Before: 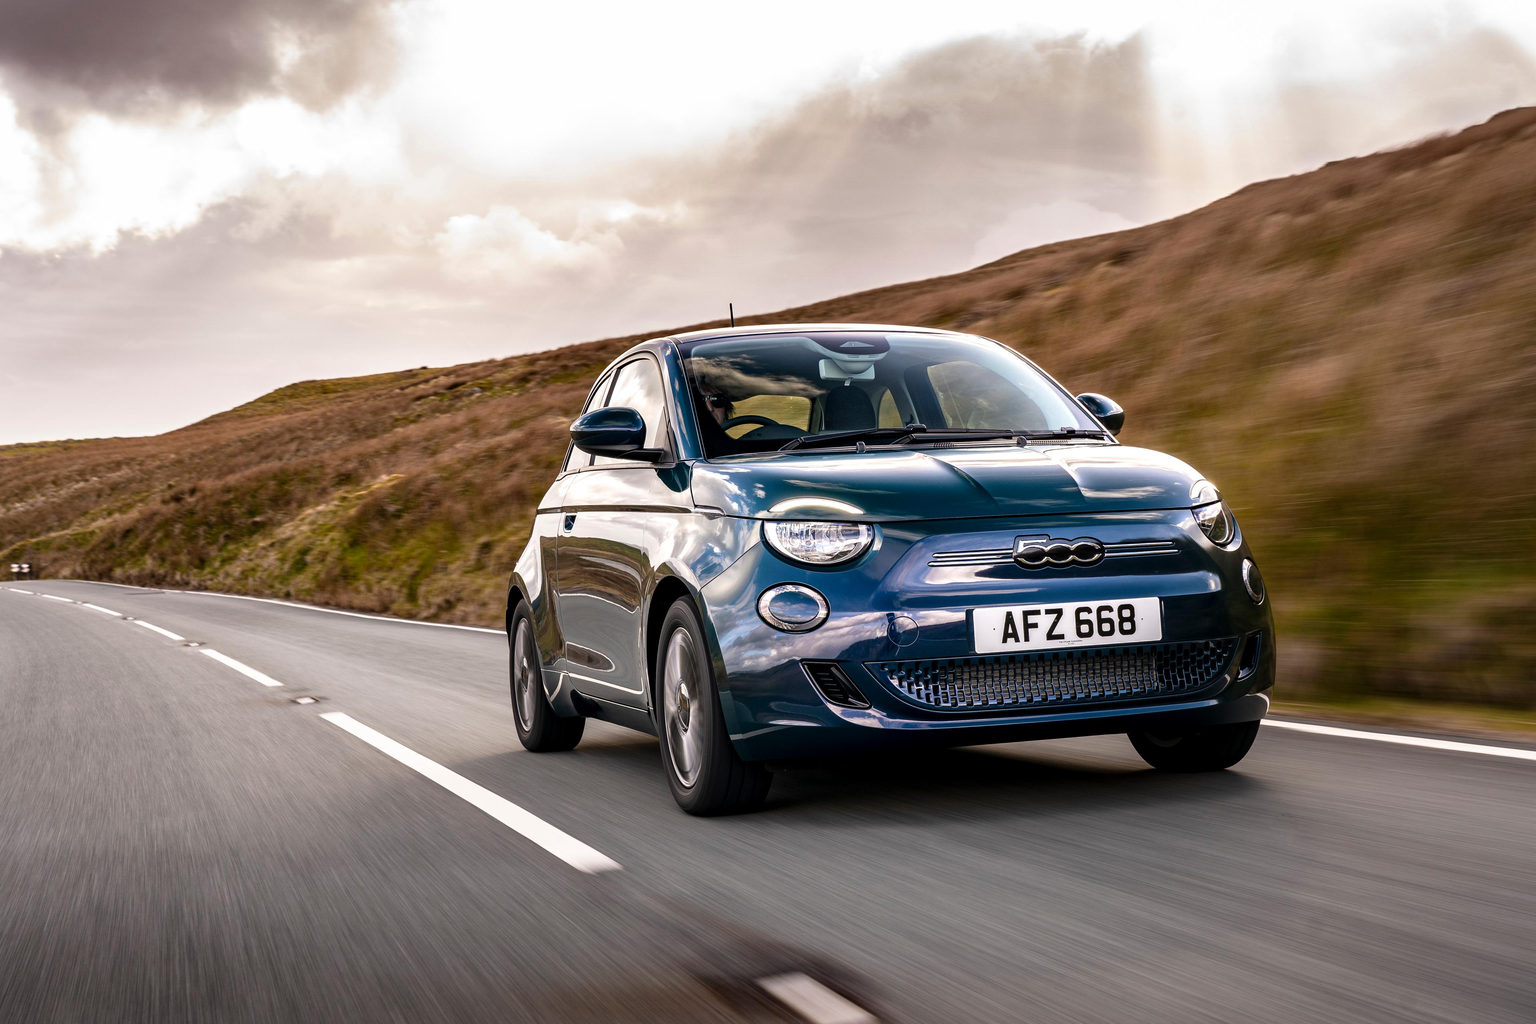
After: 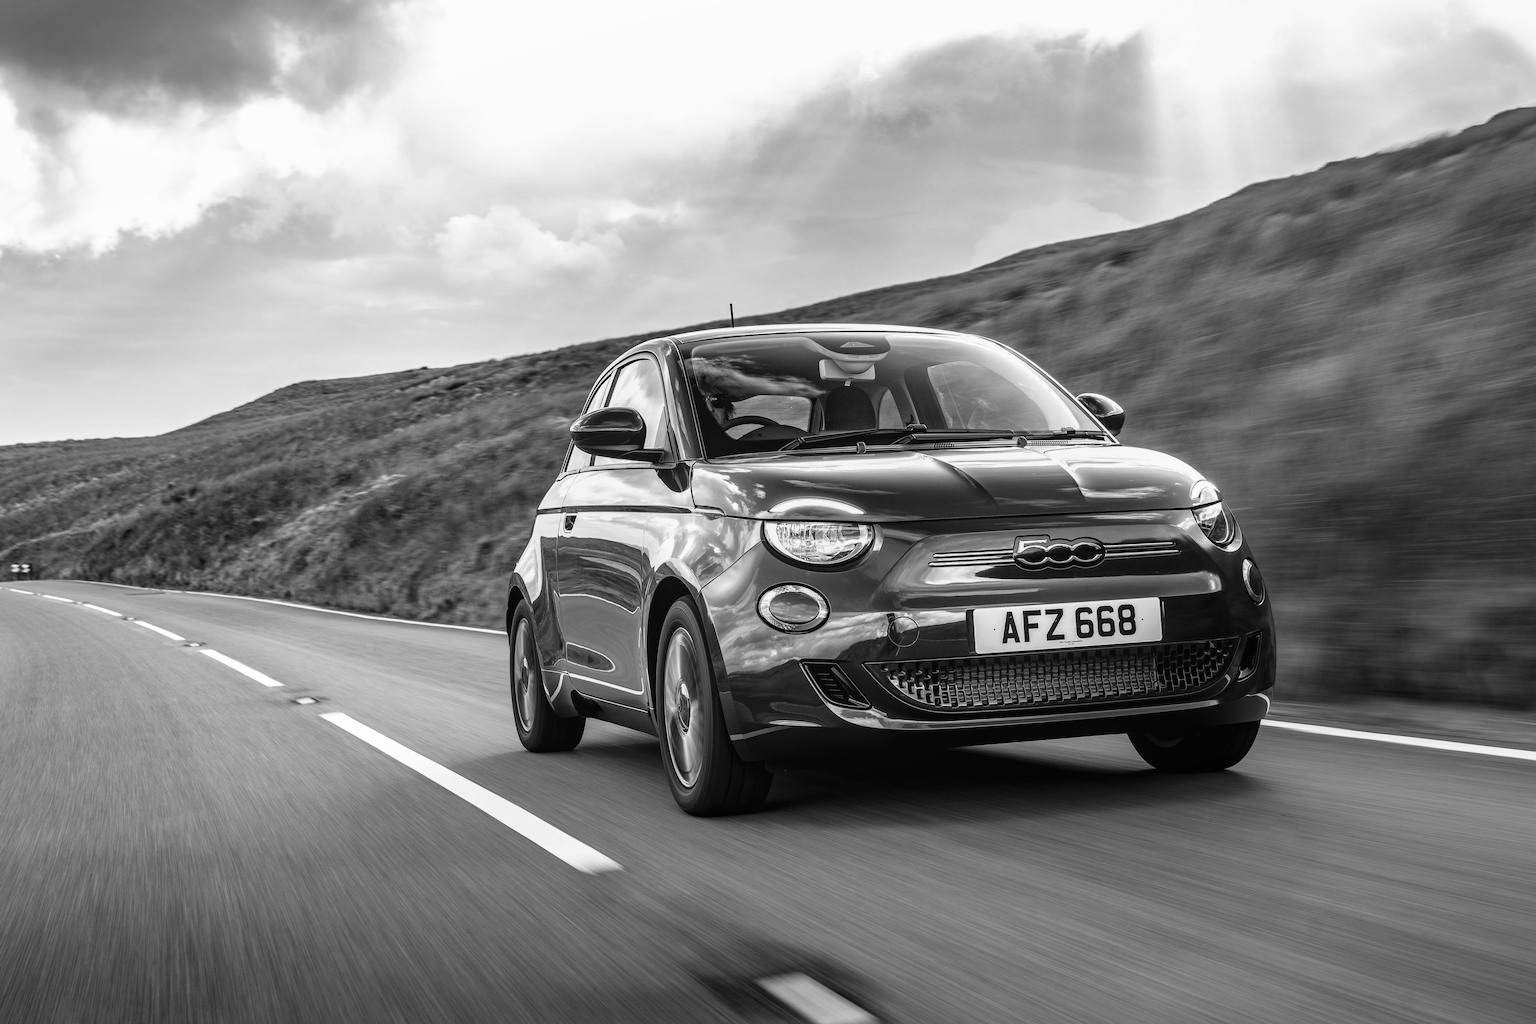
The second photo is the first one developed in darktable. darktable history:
monochrome: on, module defaults
local contrast: detail 110%
